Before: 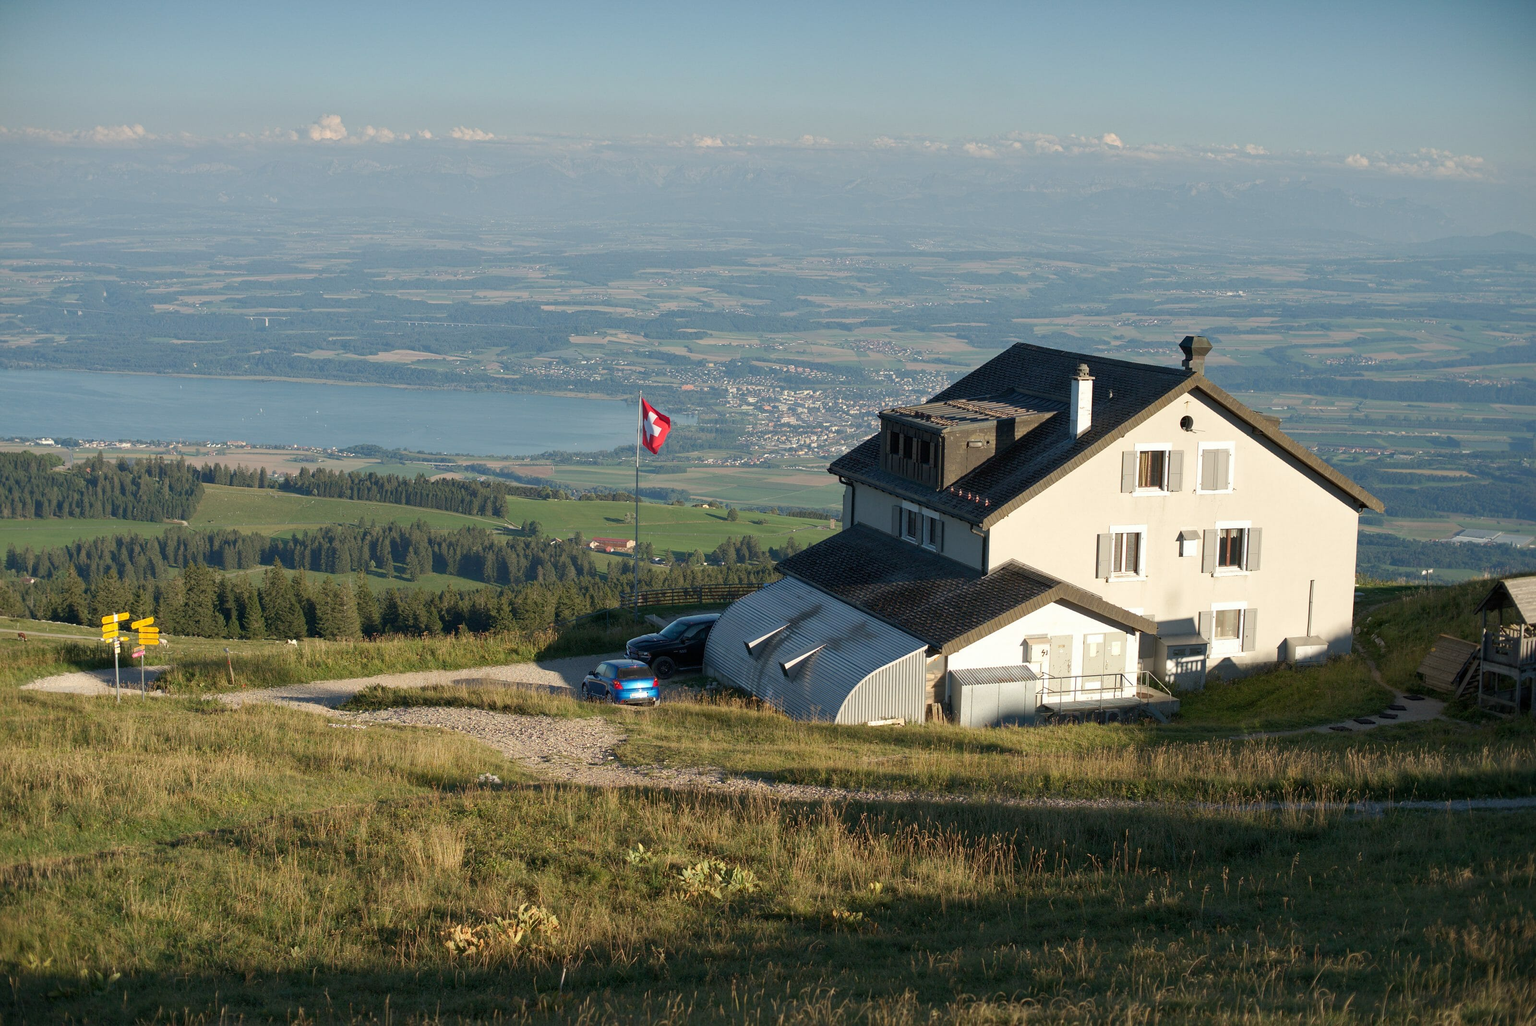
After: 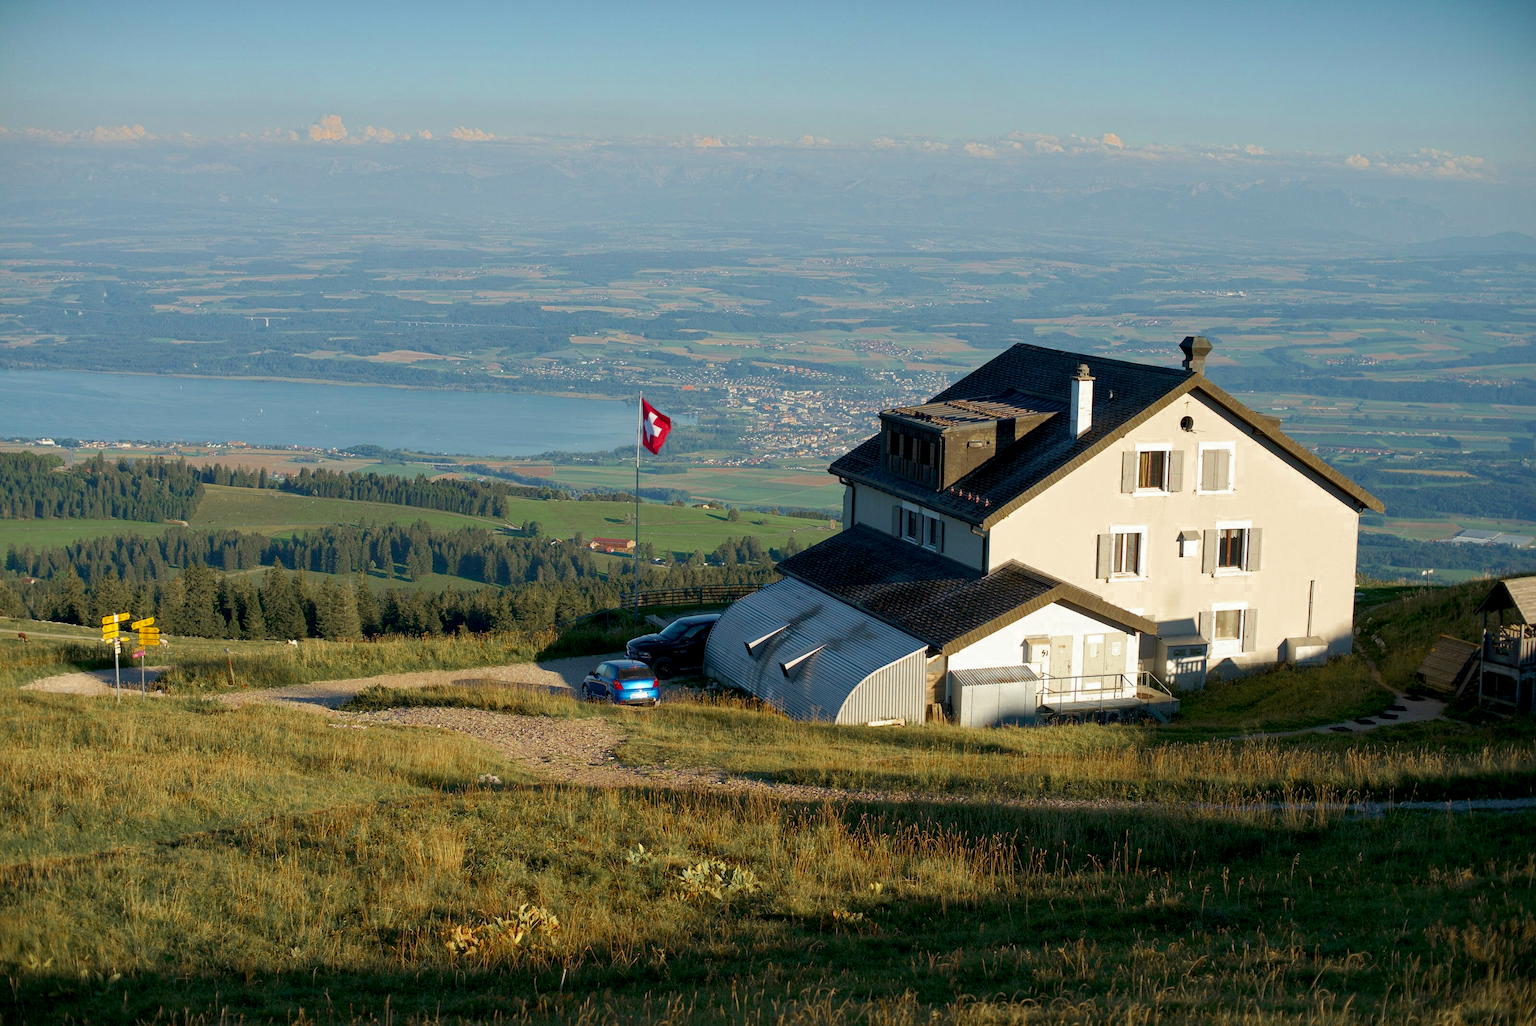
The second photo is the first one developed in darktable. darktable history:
exposure: black level correction 0.009, compensate exposure bias true, compensate highlight preservation false
color zones: curves: ch0 [(0.11, 0.396) (0.195, 0.36) (0.25, 0.5) (0.303, 0.412) (0.357, 0.544) (0.75, 0.5) (0.967, 0.328)]; ch1 [(0, 0.468) (0.112, 0.512) (0.202, 0.6) (0.25, 0.5) (0.307, 0.352) (0.357, 0.544) (0.75, 0.5) (0.963, 0.524)]
velvia: on, module defaults
